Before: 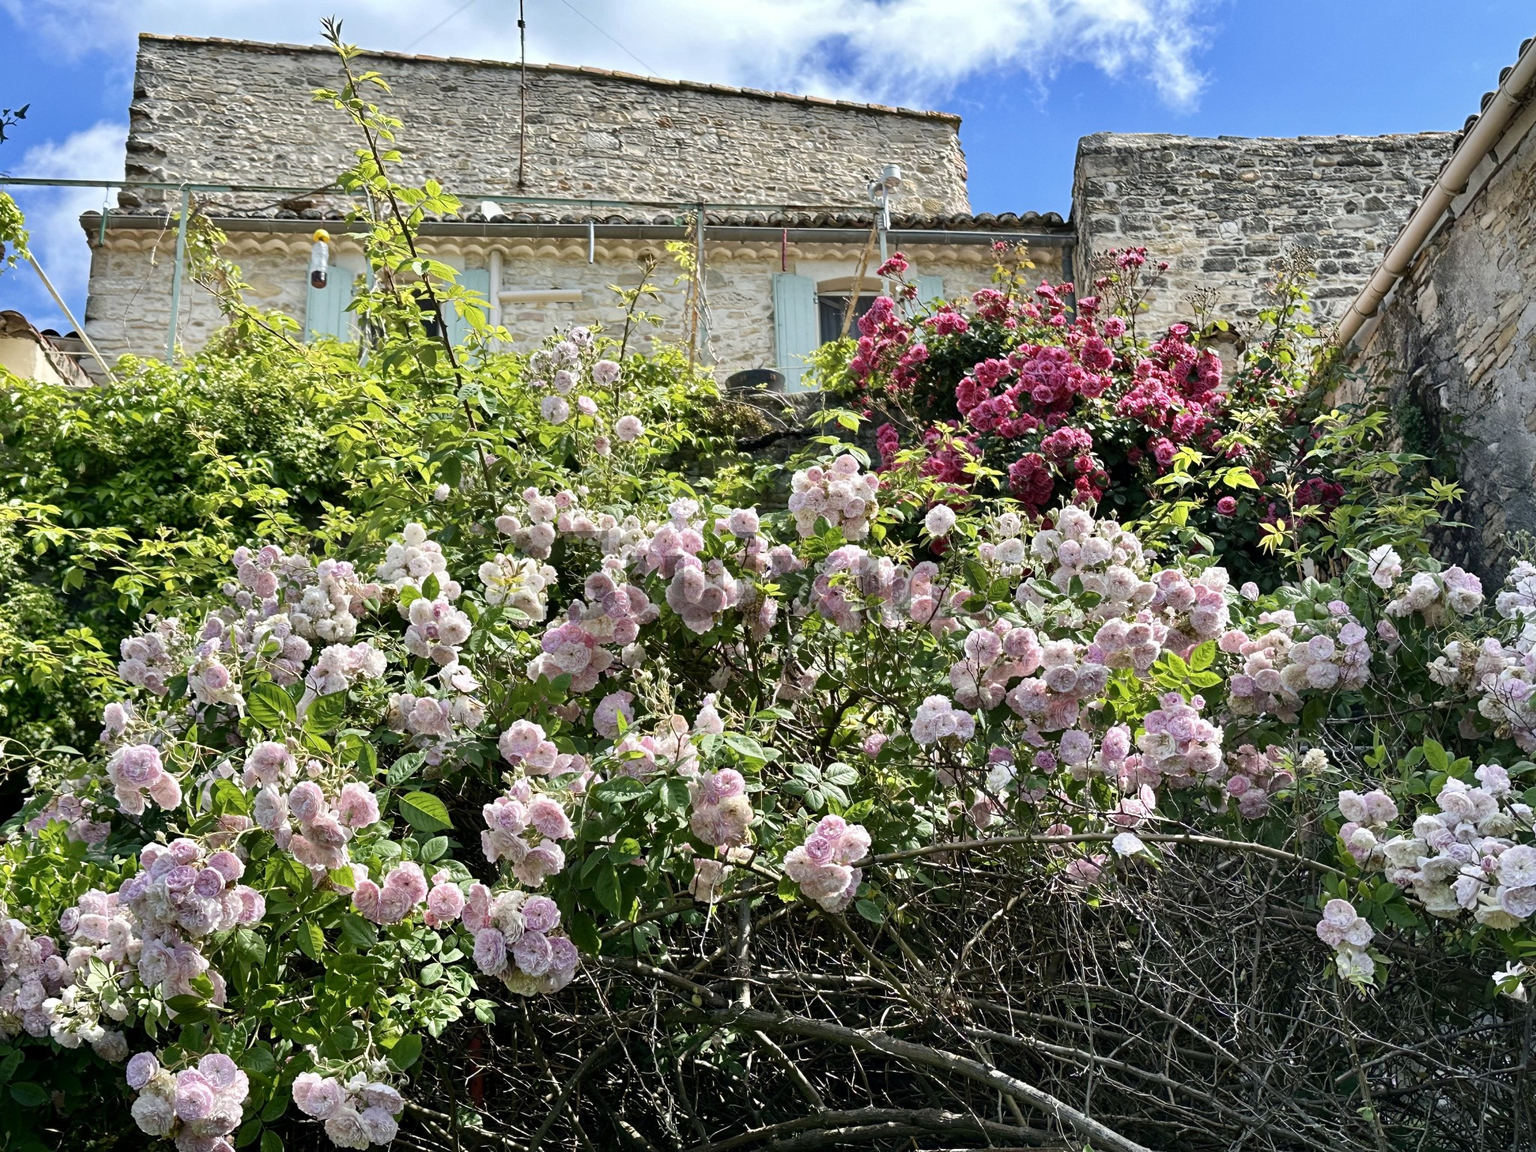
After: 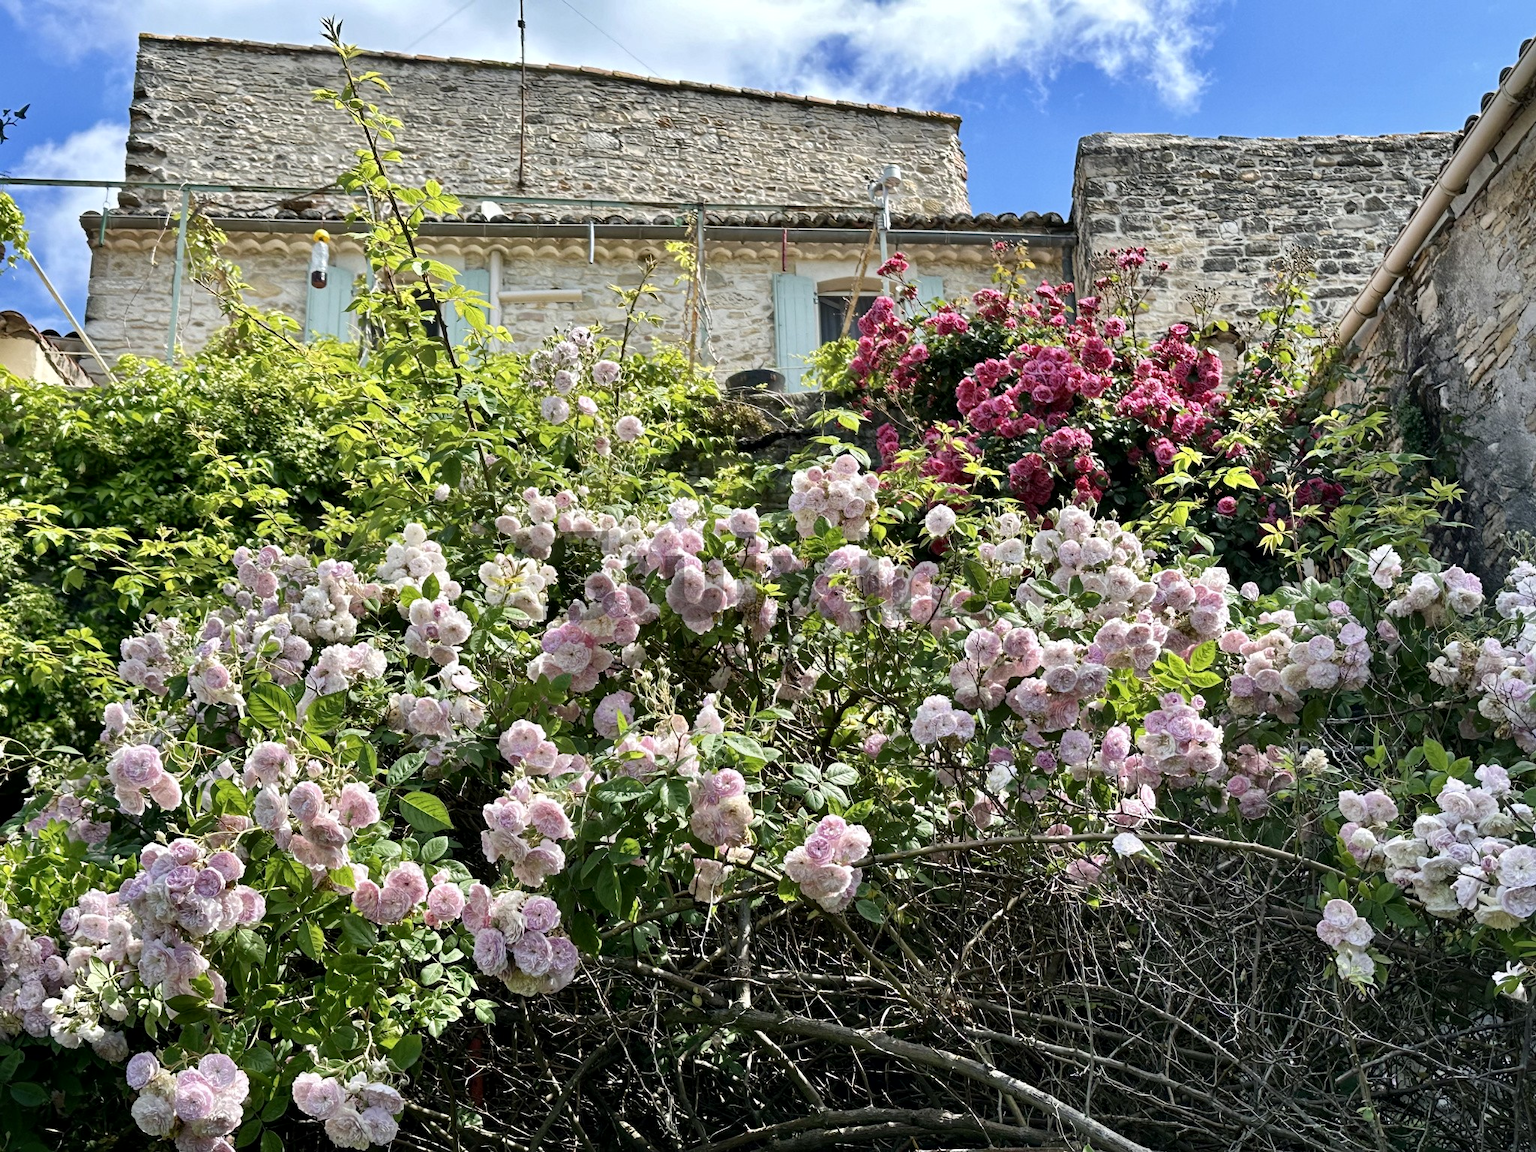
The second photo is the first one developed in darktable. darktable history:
local contrast: mode bilateral grid, contrast 20, coarseness 50, detail 120%, midtone range 0.2
contrast equalizer: y [[0.5 ×6], [0.5 ×6], [0.5, 0.5, 0.501, 0.545, 0.707, 0.863], [0 ×6], [0 ×6]]
